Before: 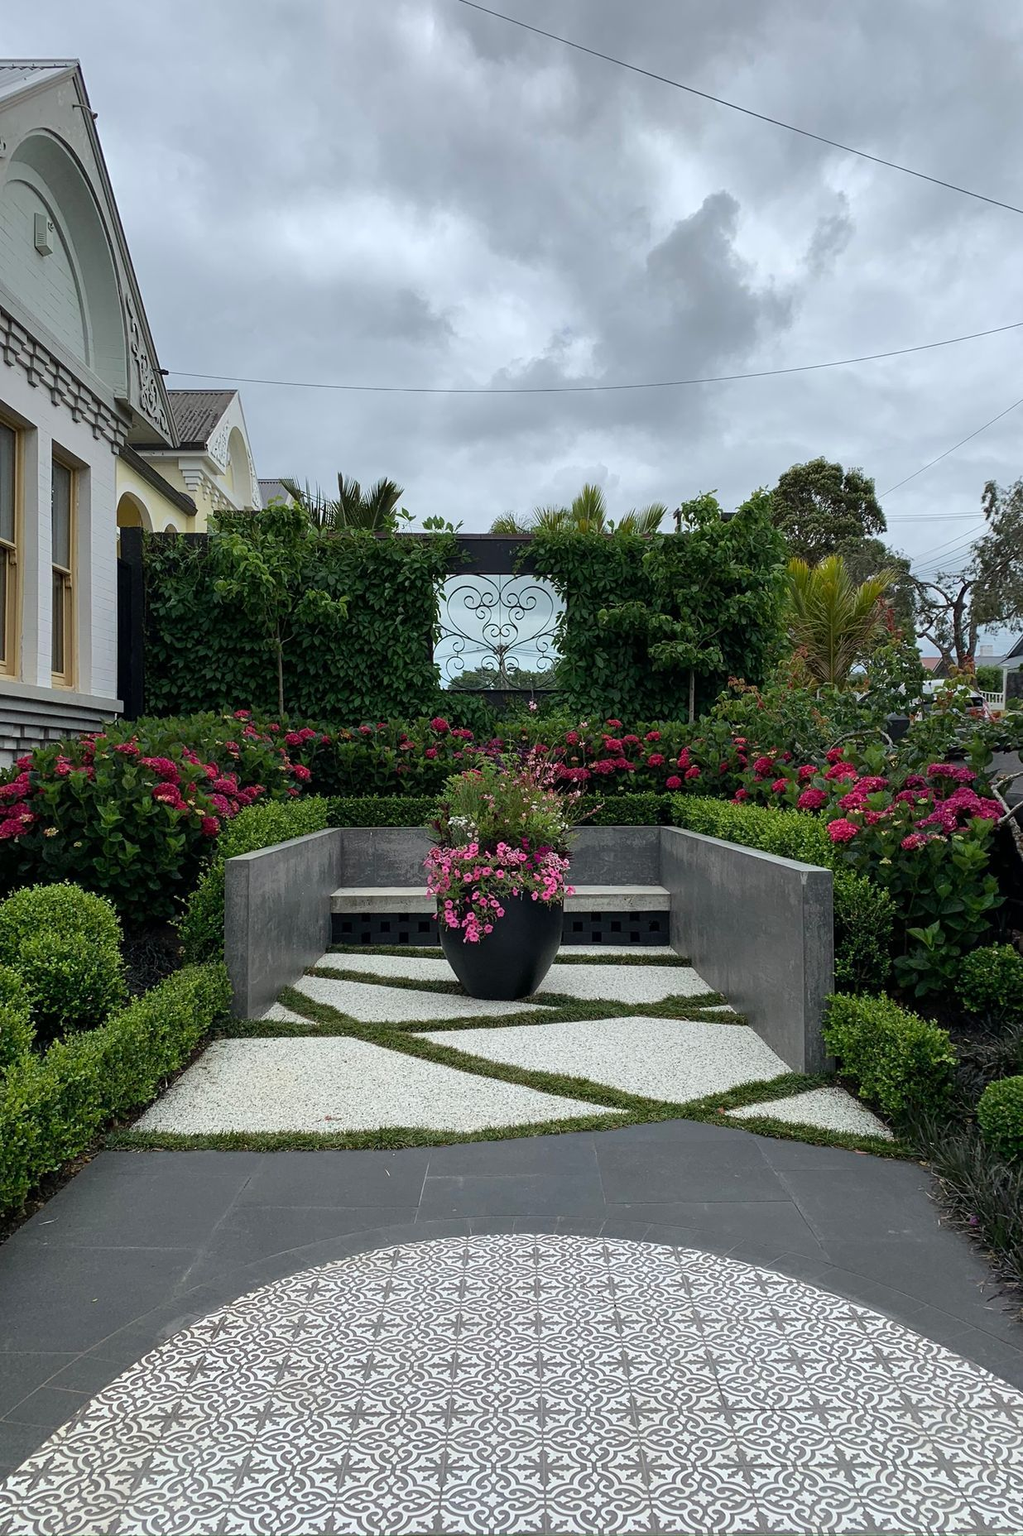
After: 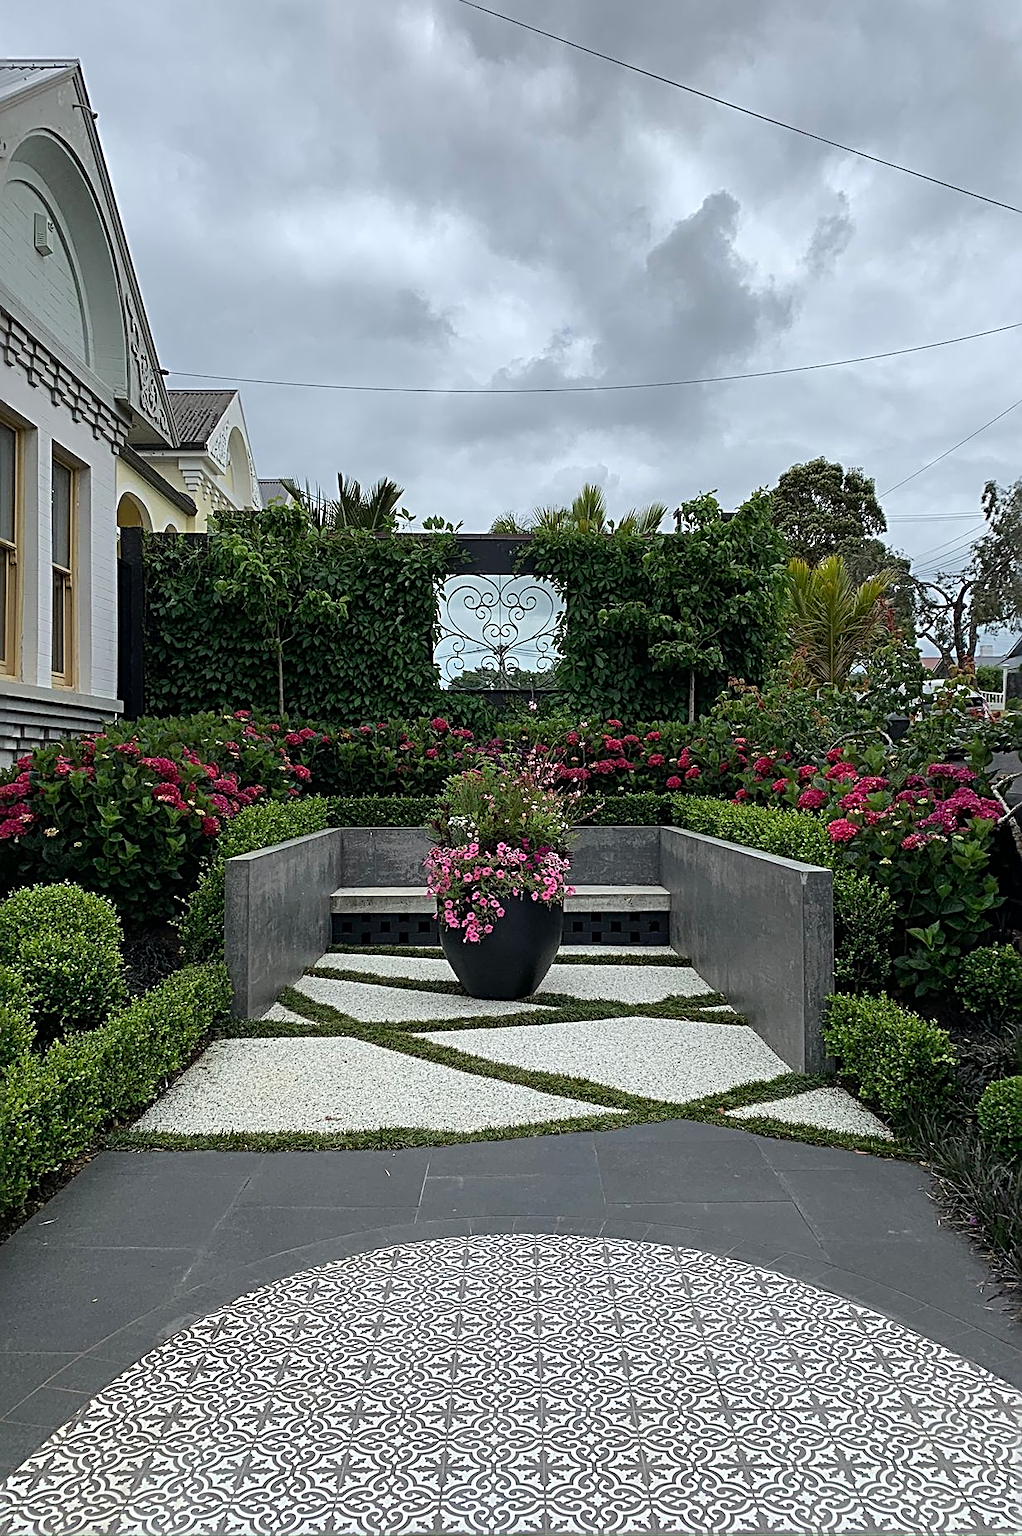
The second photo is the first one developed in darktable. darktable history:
sharpen: radius 3.046, amount 0.756
